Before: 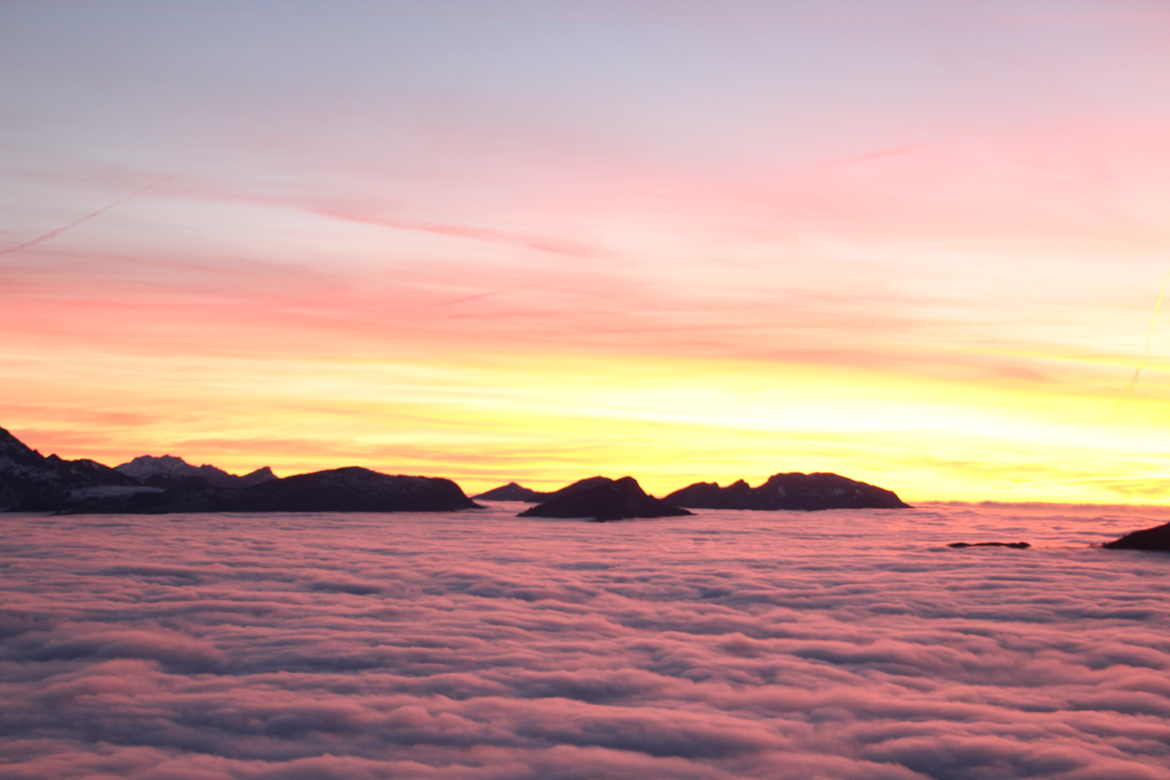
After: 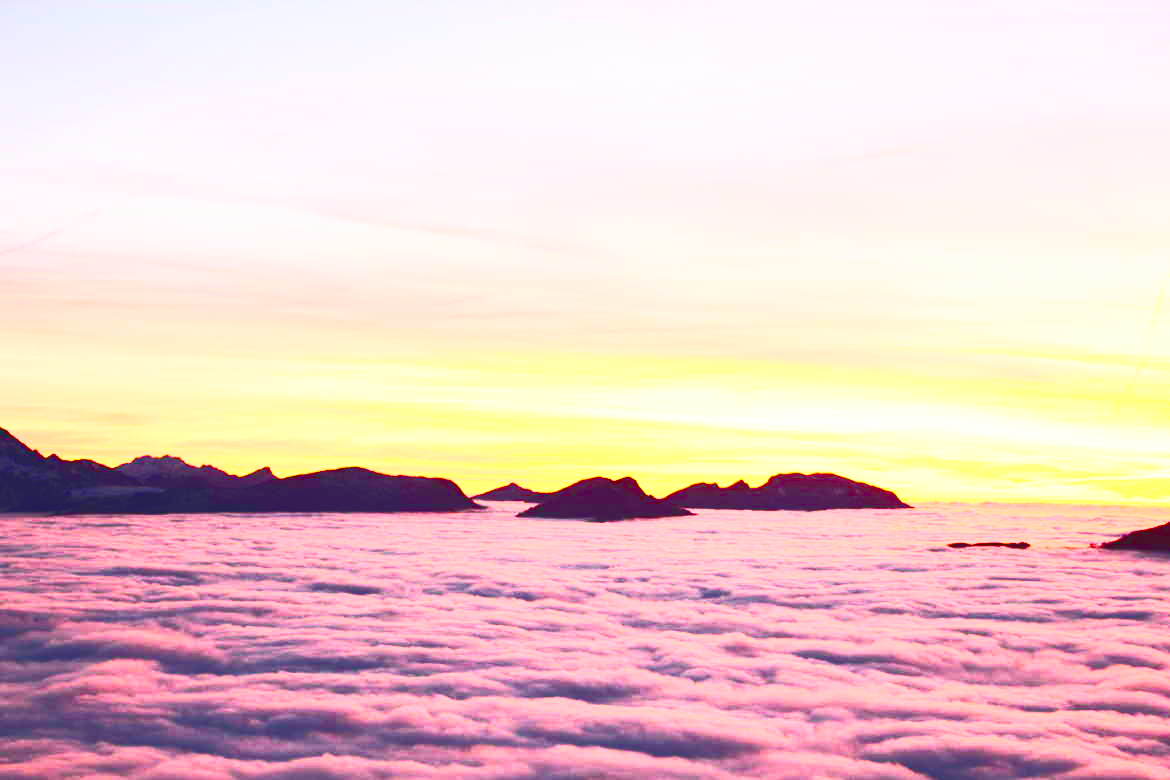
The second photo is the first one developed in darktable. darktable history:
base curve: curves: ch0 [(0, 0.015) (0.085, 0.116) (0.134, 0.298) (0.19, 0.545) (0.296, 0.764) (0.599, 0.982) (1, 1)]
color balance rgb: linear chroma grading › global chroma 20.164%, perceptual saturation grading › global saturation 27.056%, perceptual saturation grading › highlights -28.061%, perceptual saturation grading › mid-tones 15.269%, perceptual saturation grading › shadows 34.094%
tone curve: curves: ch0 [(0, 0) (0.004, 0.001) (0.133, 0.112) (0.325, 0.362) (0.832, 0.893) (1, 1)], preserve colors none
